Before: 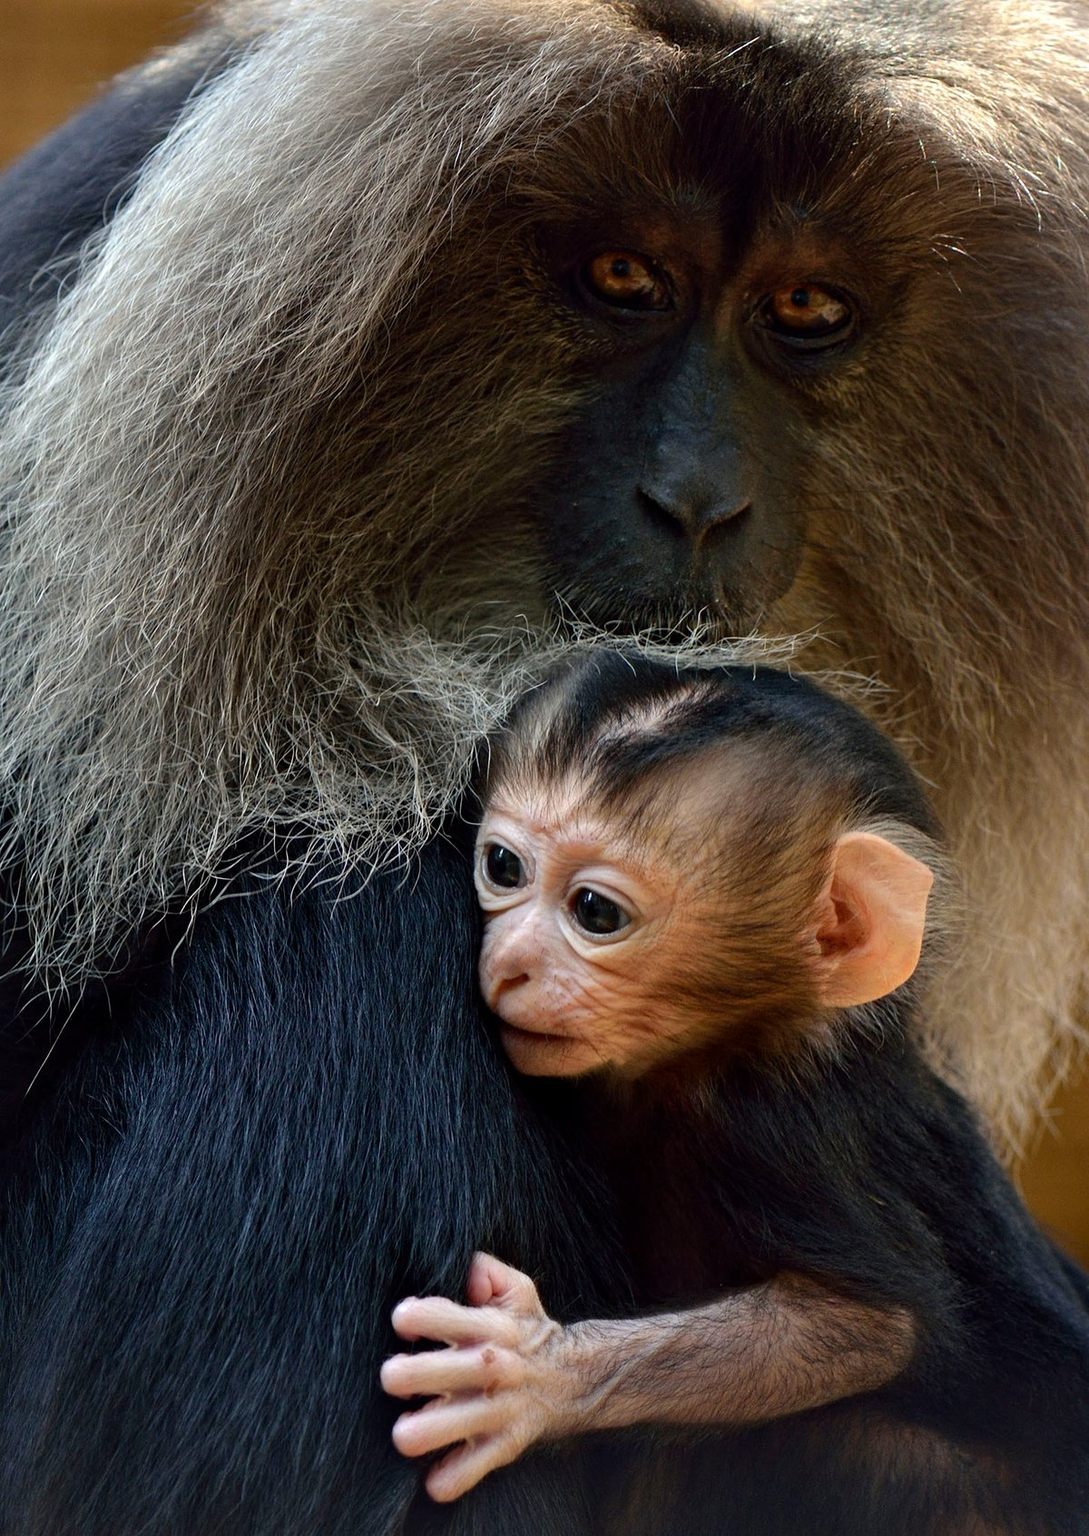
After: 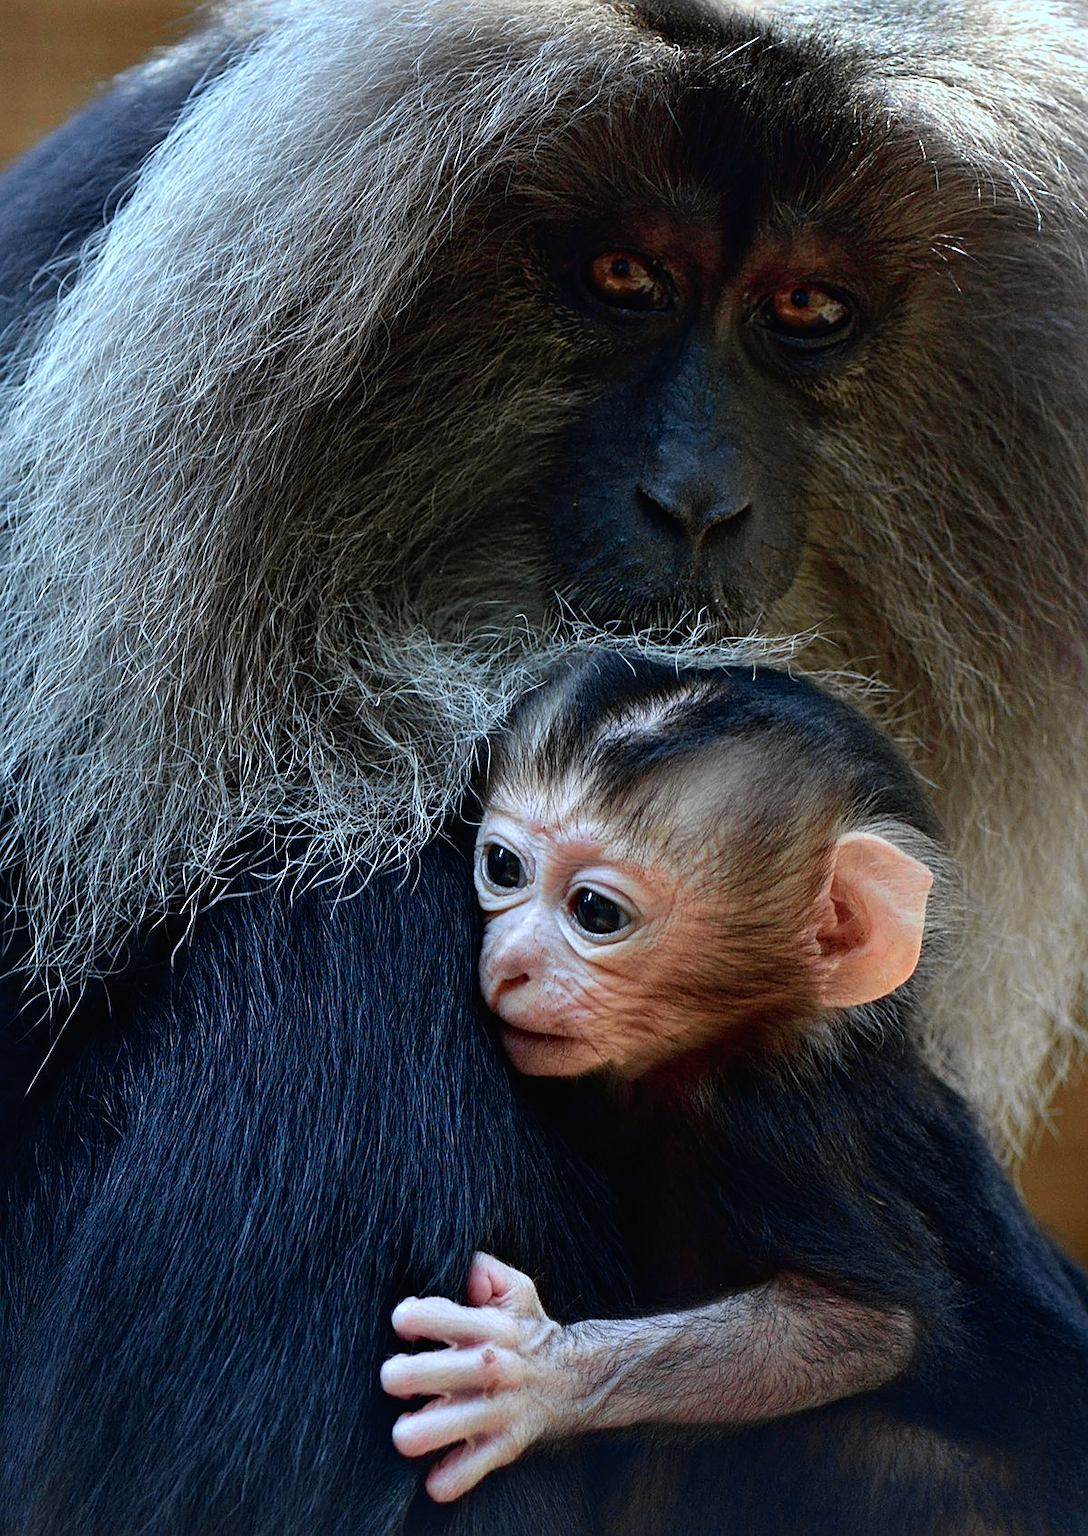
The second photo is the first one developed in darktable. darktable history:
tone curve: curves: ch0 [(0, 0.012) (0.056, 0.046) (0.218, 0.213) (0.606, 0.62) (0.82, 0.846) (1, 1)]; ch1 [(0, 0) (0.226, 0.261) (0.403, 0.437) (0.469, 0.472) (0.495, 0.499) (0.514, 0.504) (0.545, 0.555) (0.59, 0.598) (0.714, 0.733) (1, 1)]; ch2 [(0, 0) (0.269, 0.299) (0.459, 0.45) (0.498, 0.499) (0.523, 0.512) (0.568, 0.558) (0.634, 0.617) (0.702, 0.662) (0.781, 0.775) (1, 1)], color space Lab, independent channels, preserve colors none
color calibration: x 0.382, y 0.37, temperature 3888.09 K
sharpen: on, module defaults
